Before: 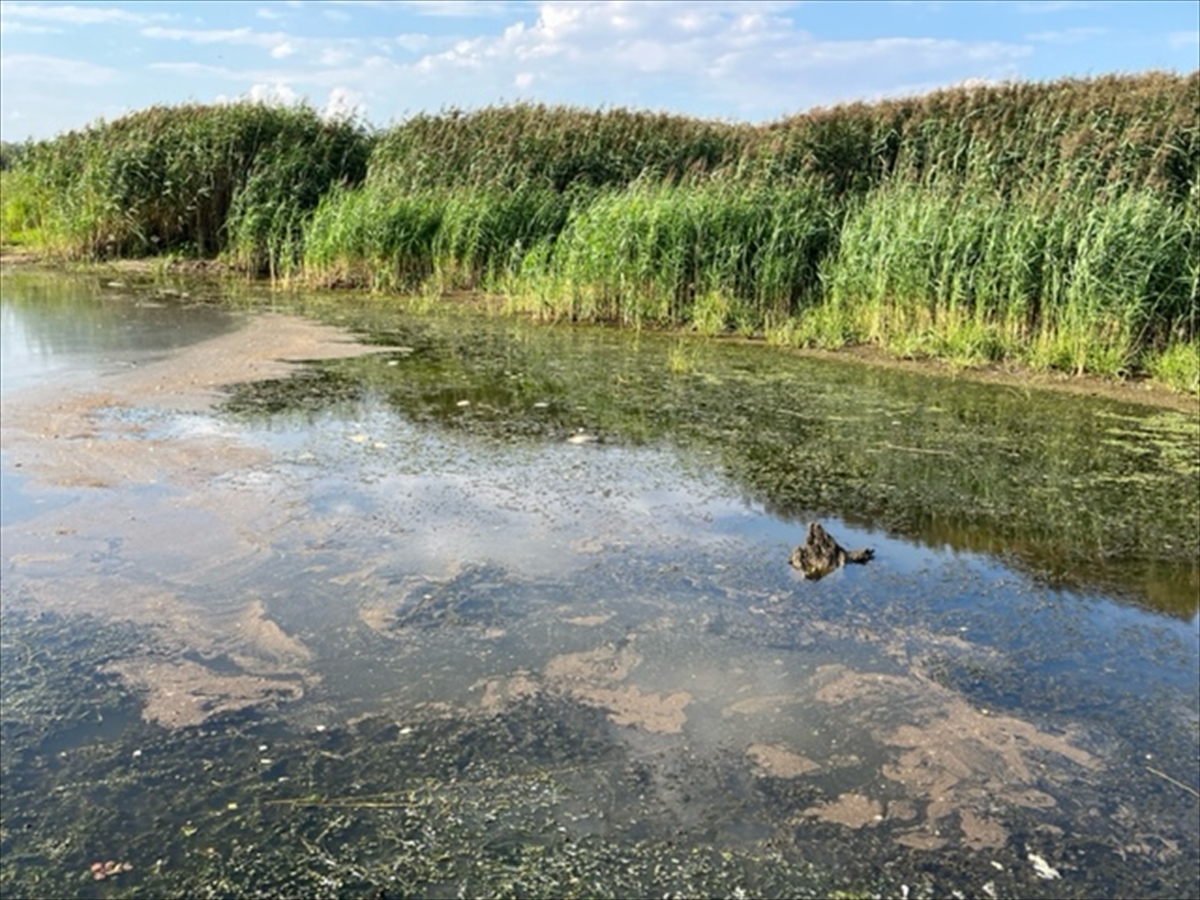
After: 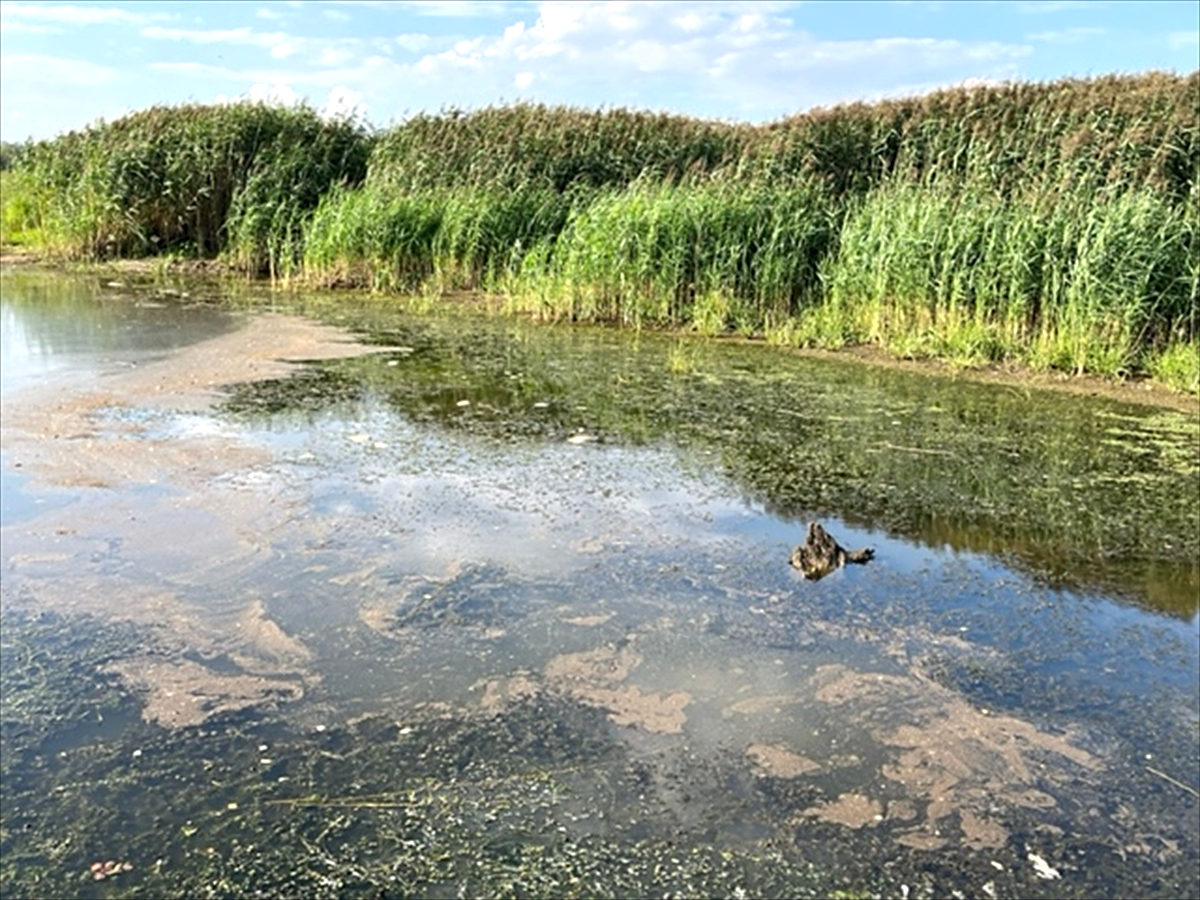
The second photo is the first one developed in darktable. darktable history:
sharpen: radius 2.499, amount 0.32
tone equalizer: edges refinement/feathering 500, mask exposure compensation -1.57 EV, preserve details no
exposure: exposure 0.297 EV, compensate highlight preservation false
